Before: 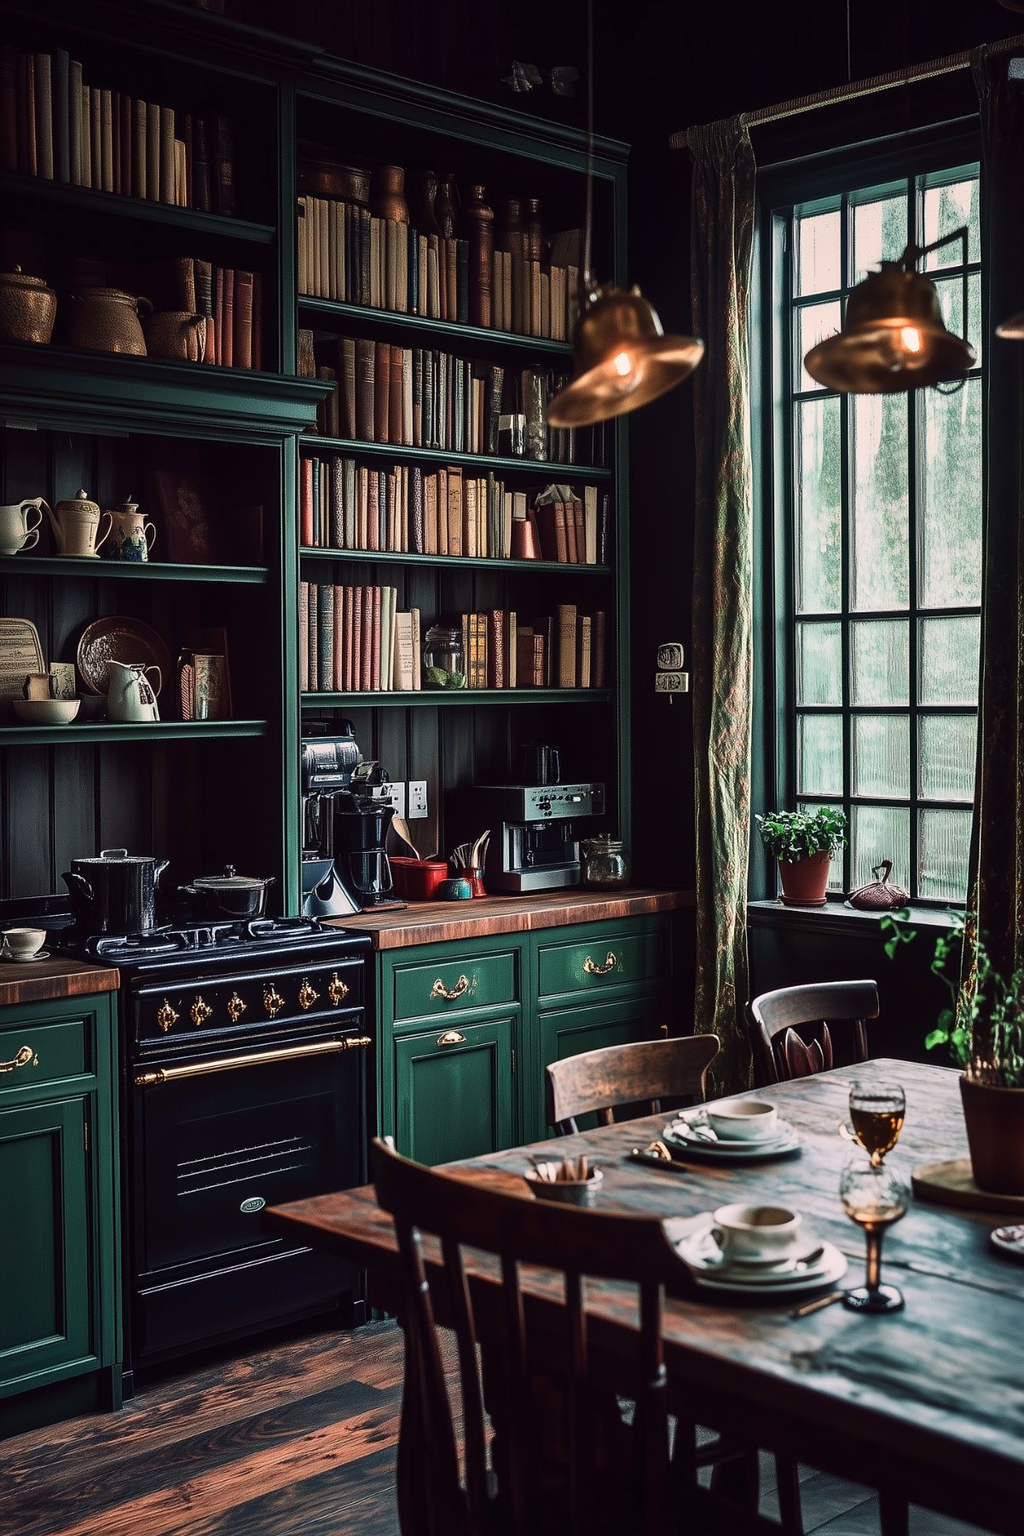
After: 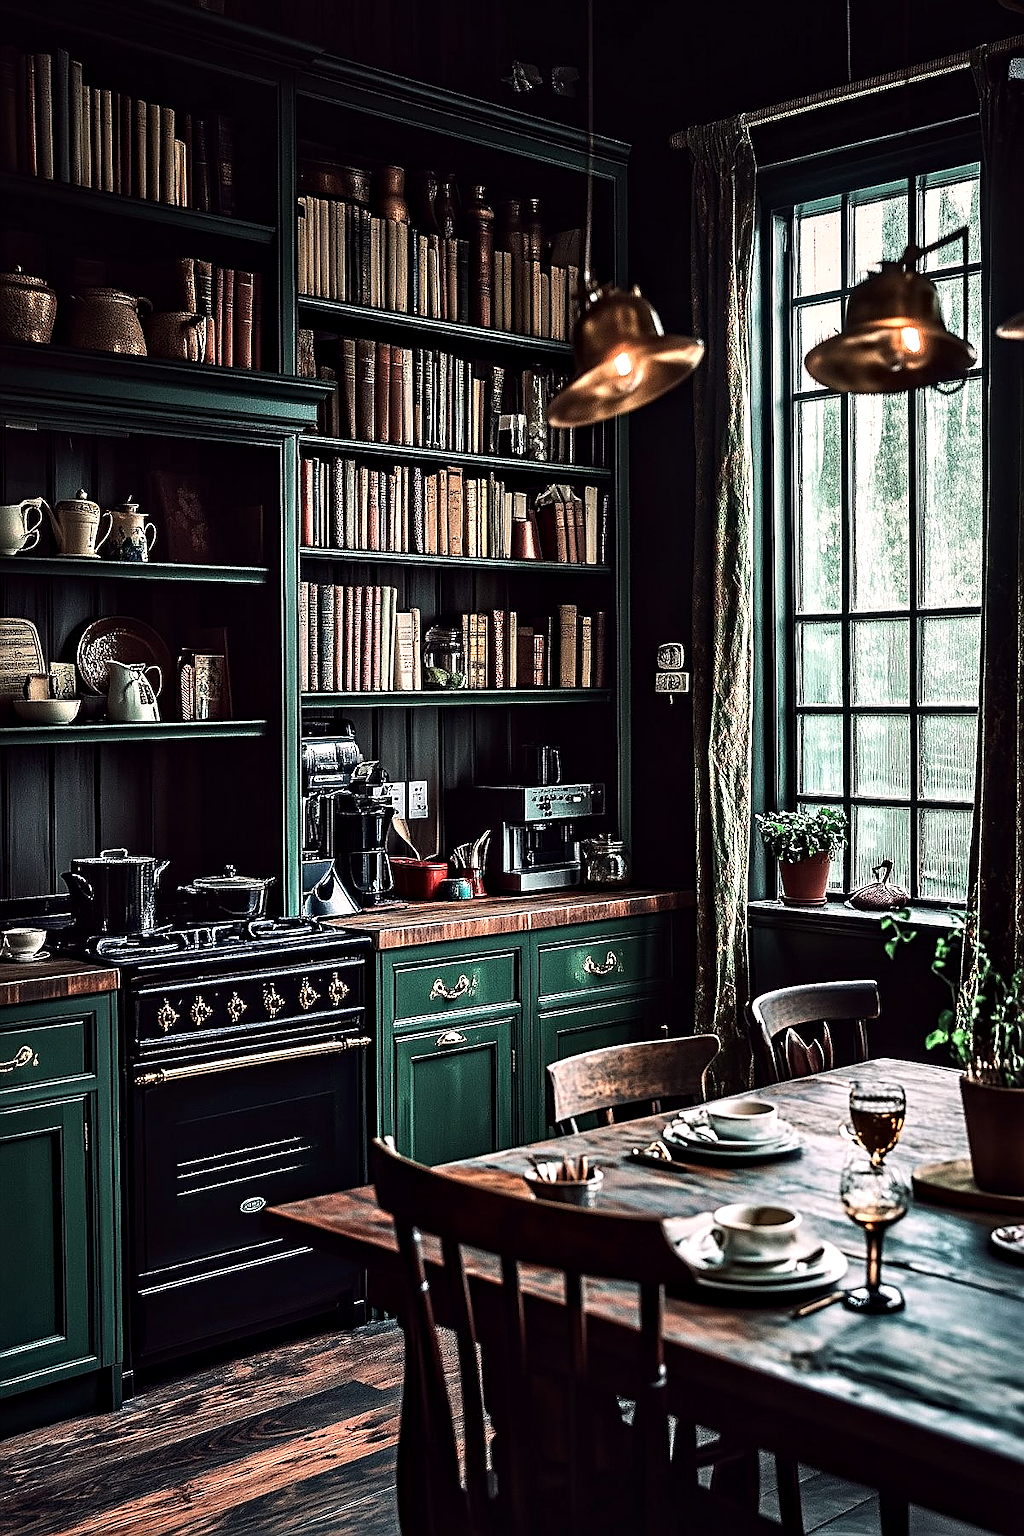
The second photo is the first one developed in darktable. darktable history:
contrast equalizer: octaves 7, y [[0.5, 0.542, 0.583, 0.625, 0.667, 0.708], [0.5 ×6], [0.5 ×6], [0 ×6], [0 ×6]], mix 0.584
sharpen: on, module defaults
tone equalizer: -8 EV -0.444 EV, -7 EV -0.4 EV, -6 EV -0.317 EV, -5 EV -0.233 EV, -3 EV 0.22 EV, -2 EV 0.319 EV, -1 EV 0.386 EV, +0 EV 0.388 EV, edges refinement/feathering 500, mask exposure compensation -1.57 EV, preserve details no
